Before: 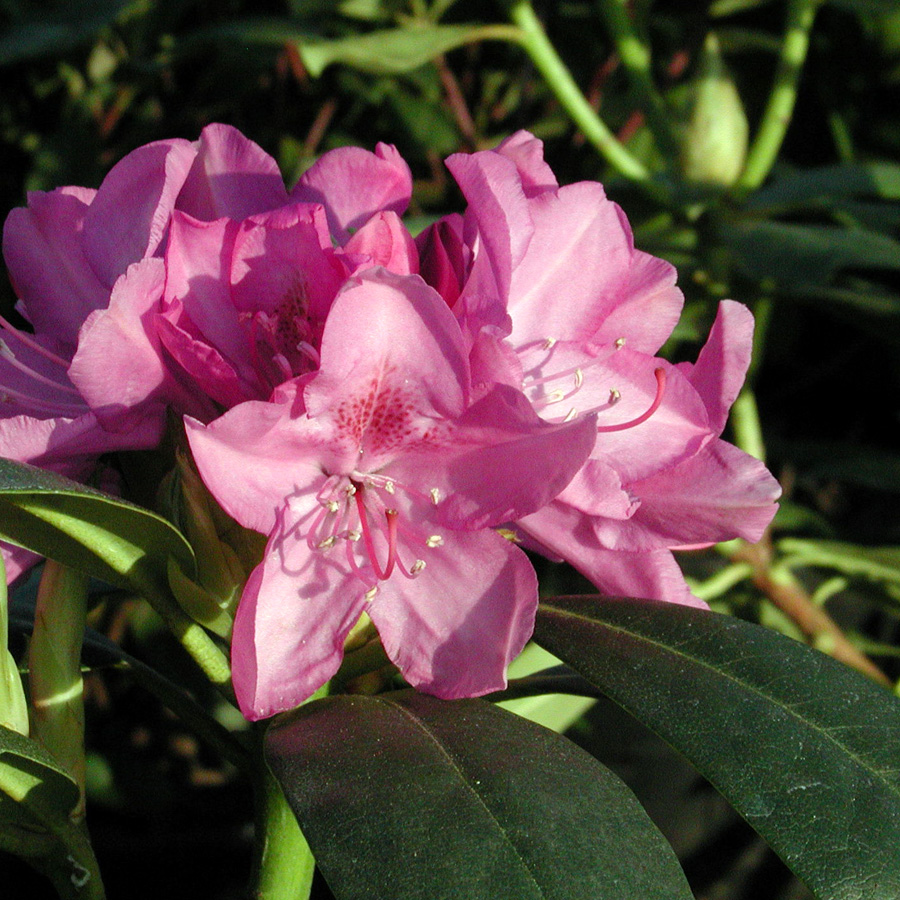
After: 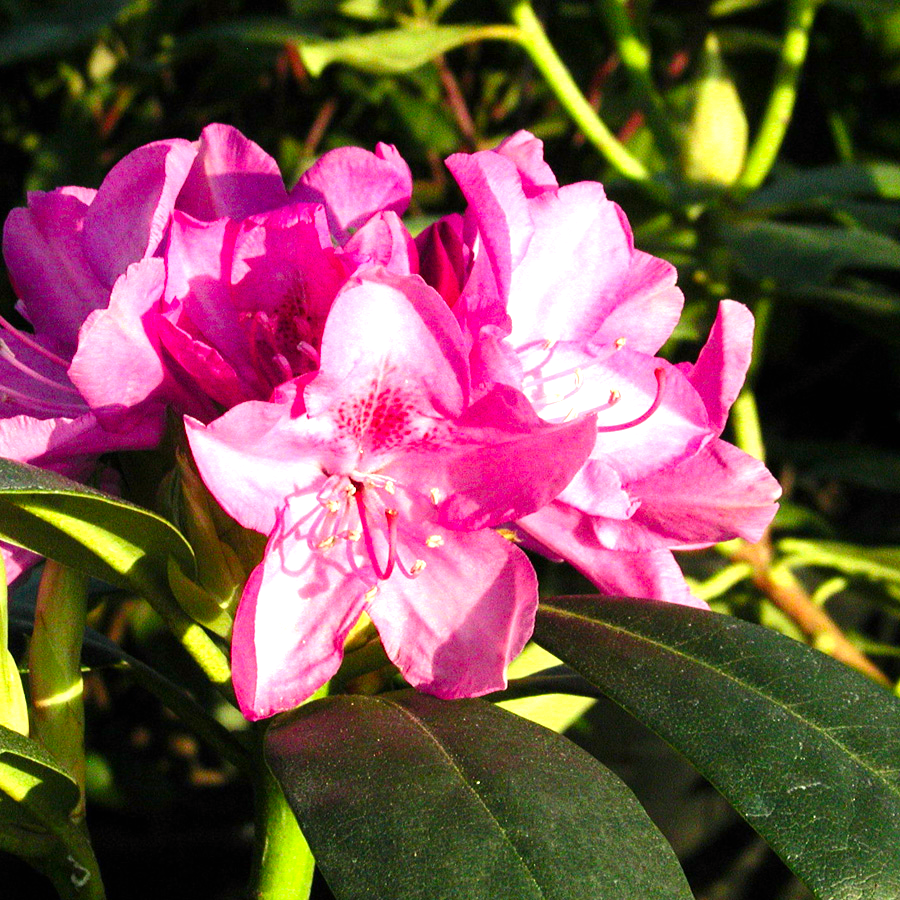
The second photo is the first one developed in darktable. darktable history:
contrast brightness saturation: contrast 0.13, brightness -0.05, saturation 0.16
color correction: highlights a* 11.96, highlights b* 11.58
exposure: black level correction 0, exposure 1.1 EV, compensate exposure bias true, compensate highlight preservation false
